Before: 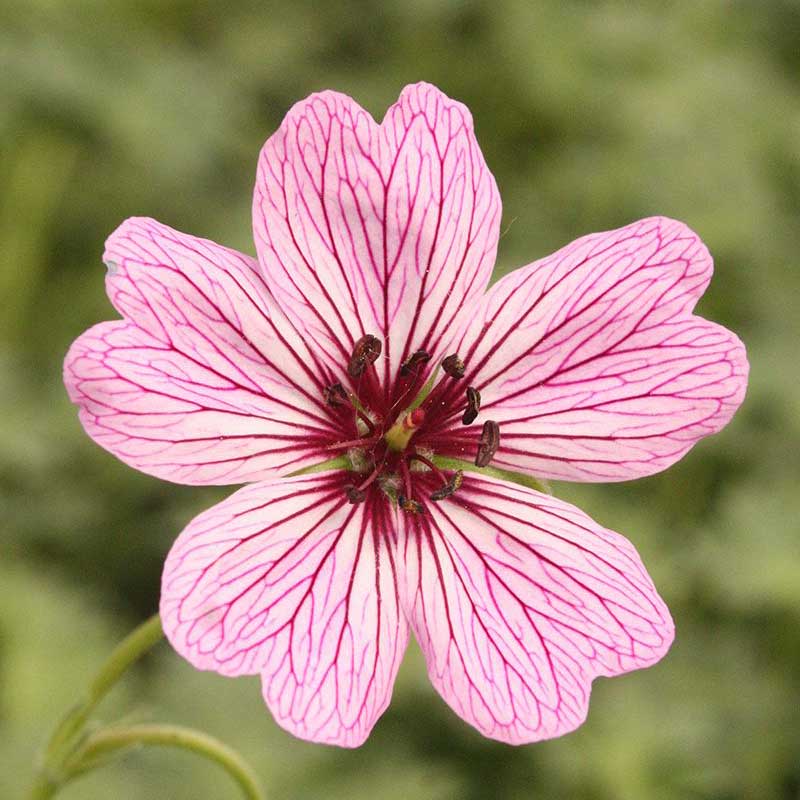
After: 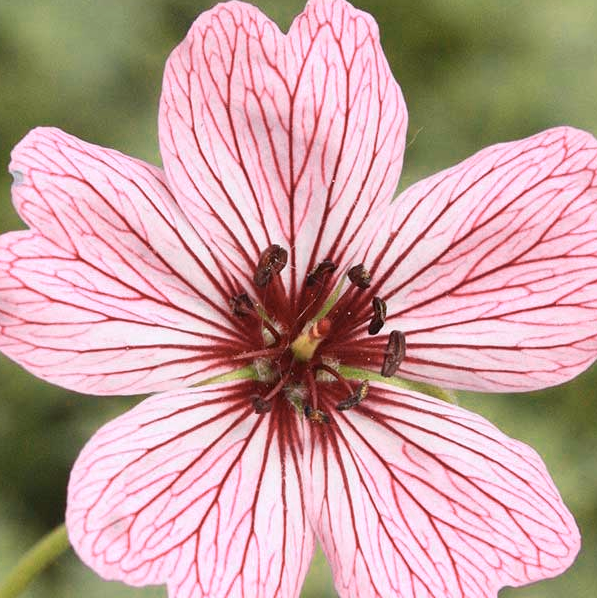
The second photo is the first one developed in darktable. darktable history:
crop and rotate: left 11.831%, top 11.346%, right 13.429%, bottom 13.899%
white balance: red 0.967, blue 1.049
color zones: curves: ch0 [(0.018, 0.548) (0.224, 0.64) (0.425, 0.447) (0.675, 0.575) (0.732, 0.579)]; ch1 [(0.066, 0.487) (0.25, 0.5) (0.404, 0.43) (0.75, 0.421) (0.956, 0.421)]; ch2 [(0.044, 0.561) (0.215, 0.465) (0.399, 0.544) (0.465, 0.548) (0.614, 0.447) (0.724, 0.43) (0.882, 0.623) (0.956, 0.632)]
